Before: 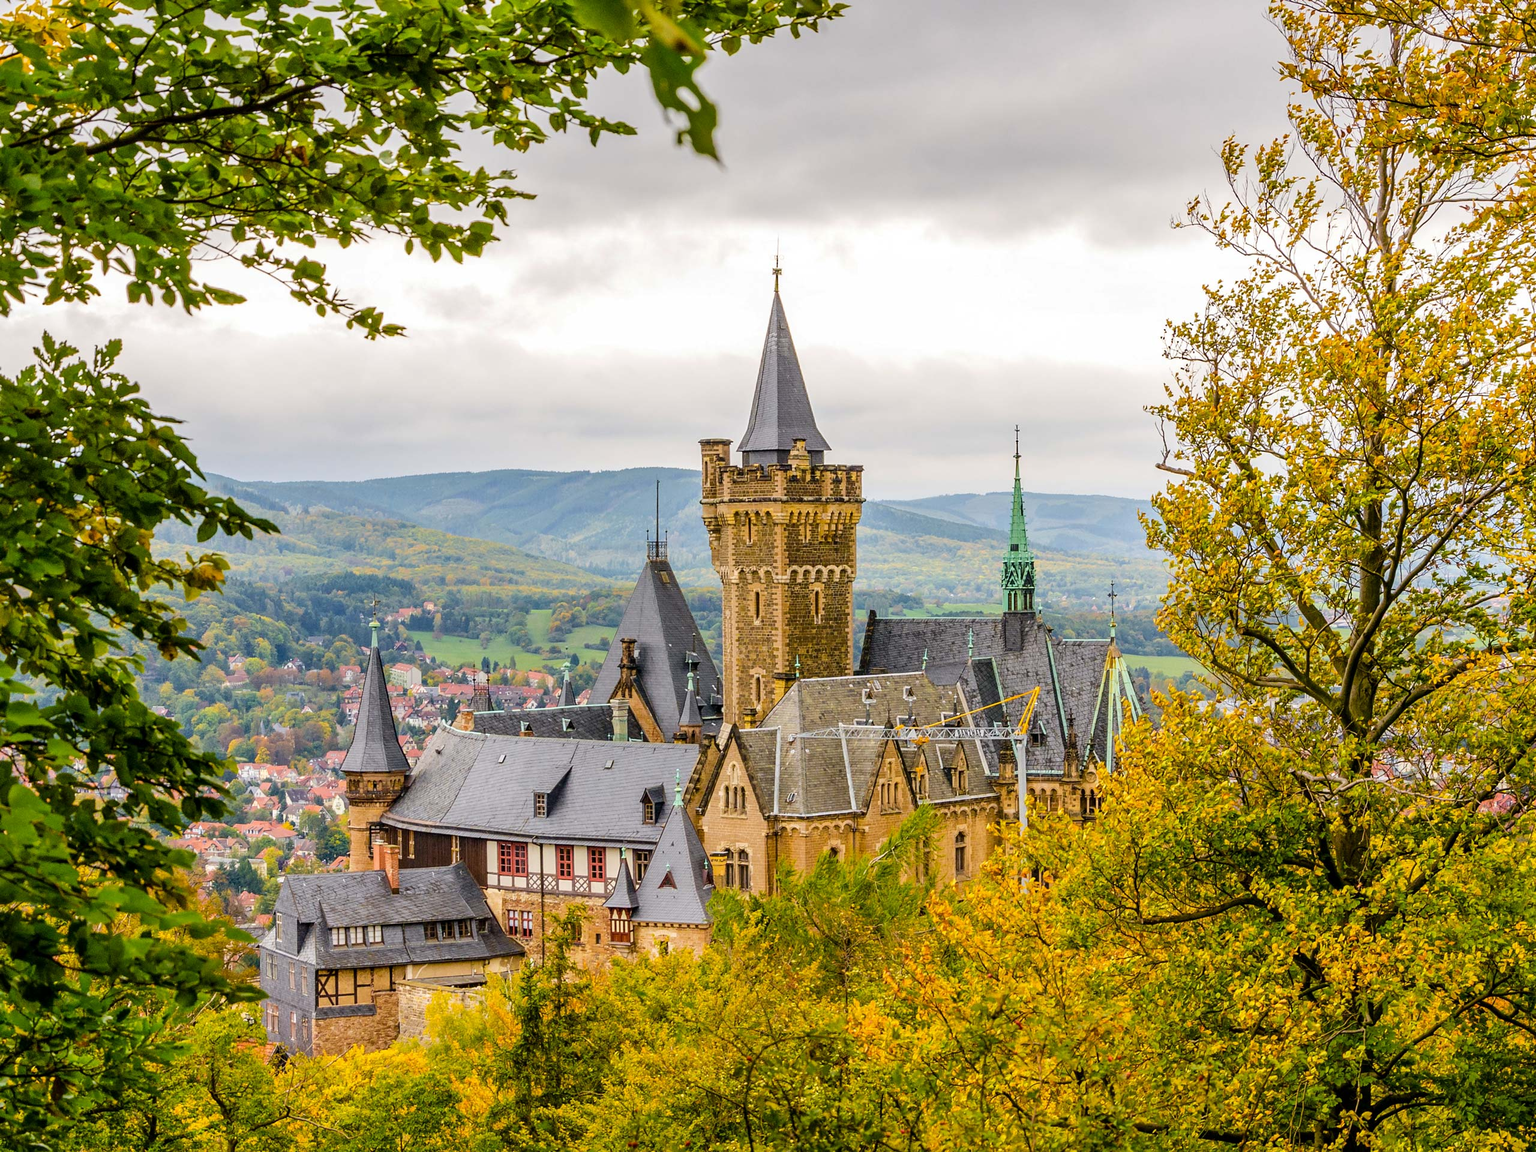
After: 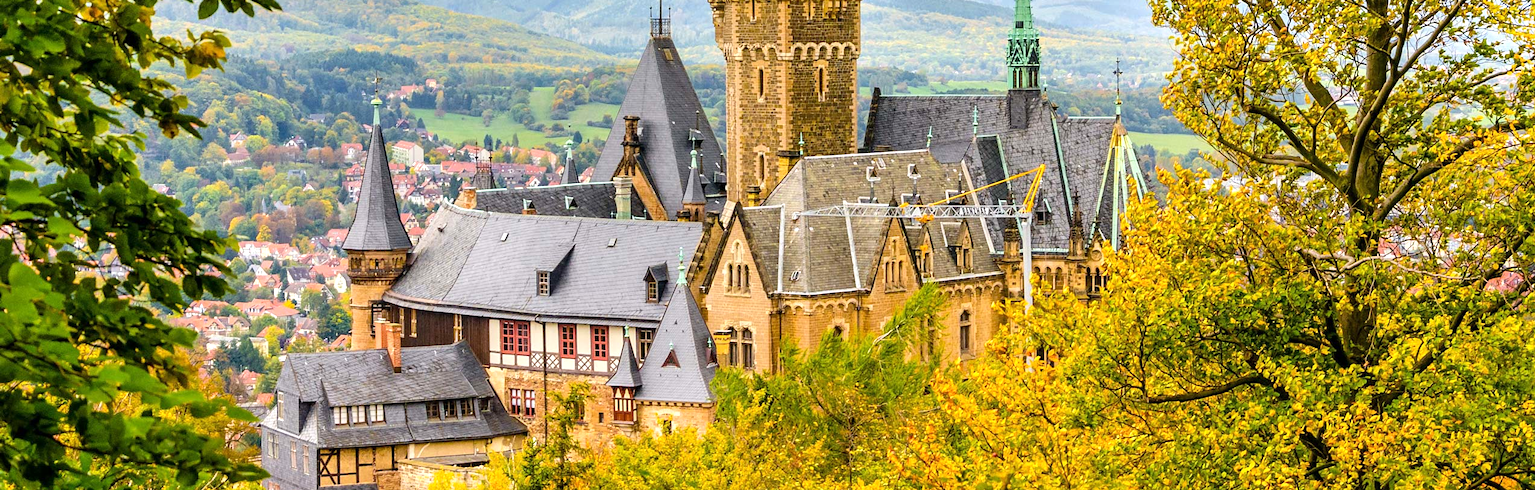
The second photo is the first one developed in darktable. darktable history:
crop: top 45.418%, bottom 12.225%
exposure: exposure 0.523 EV, compensate highlight preservation false
